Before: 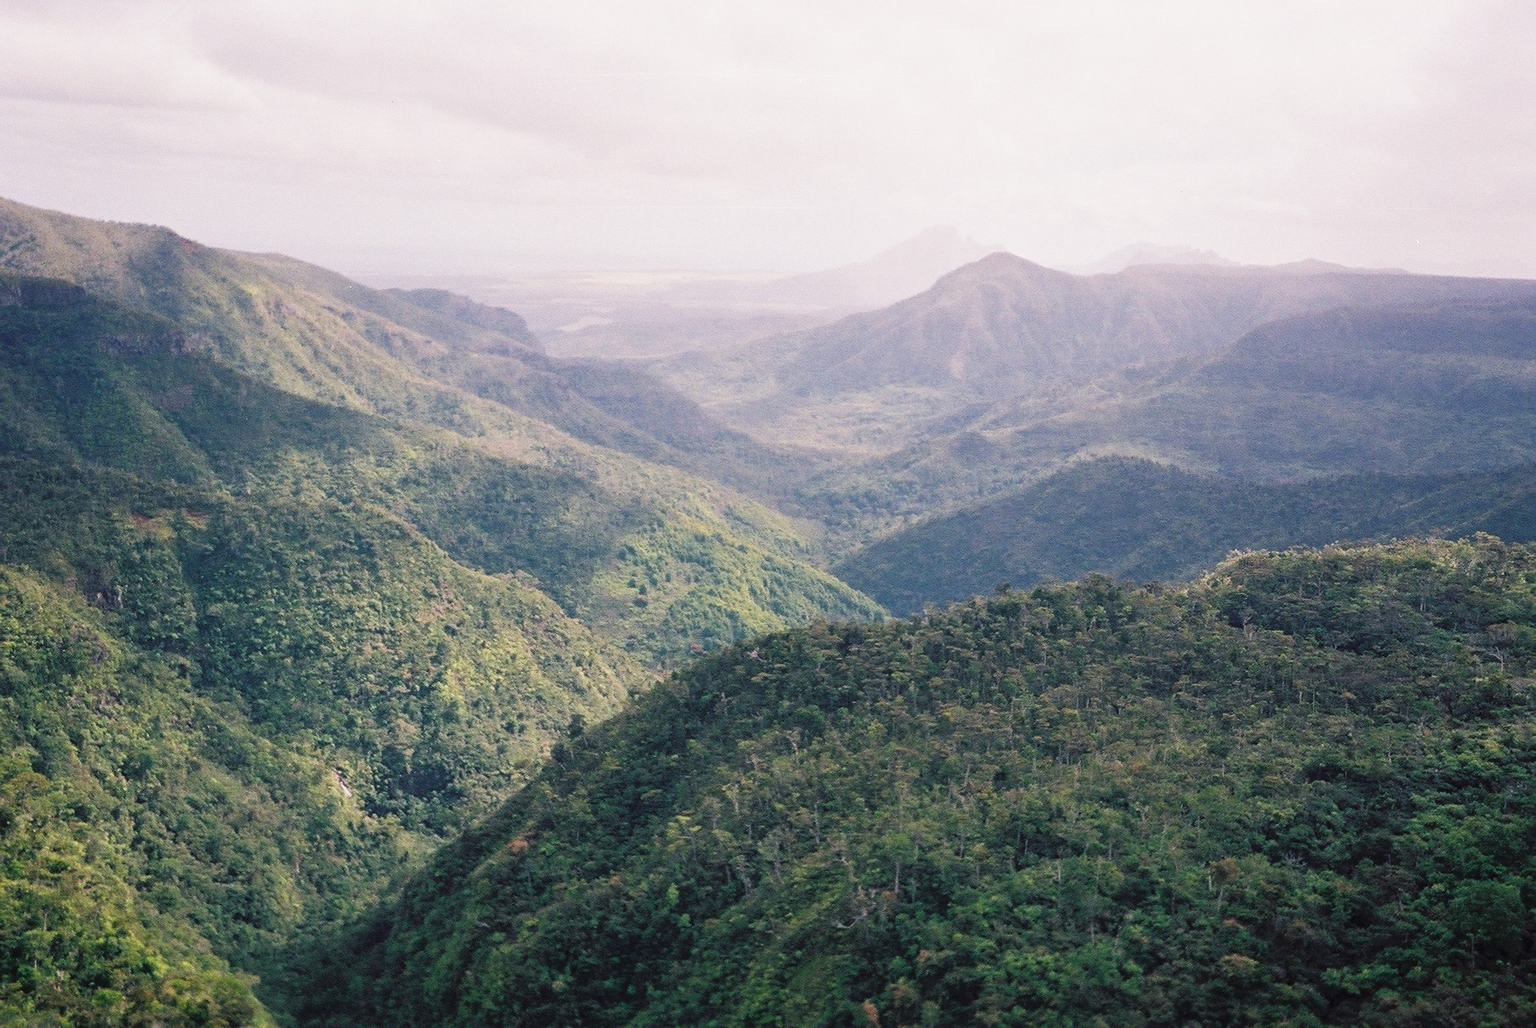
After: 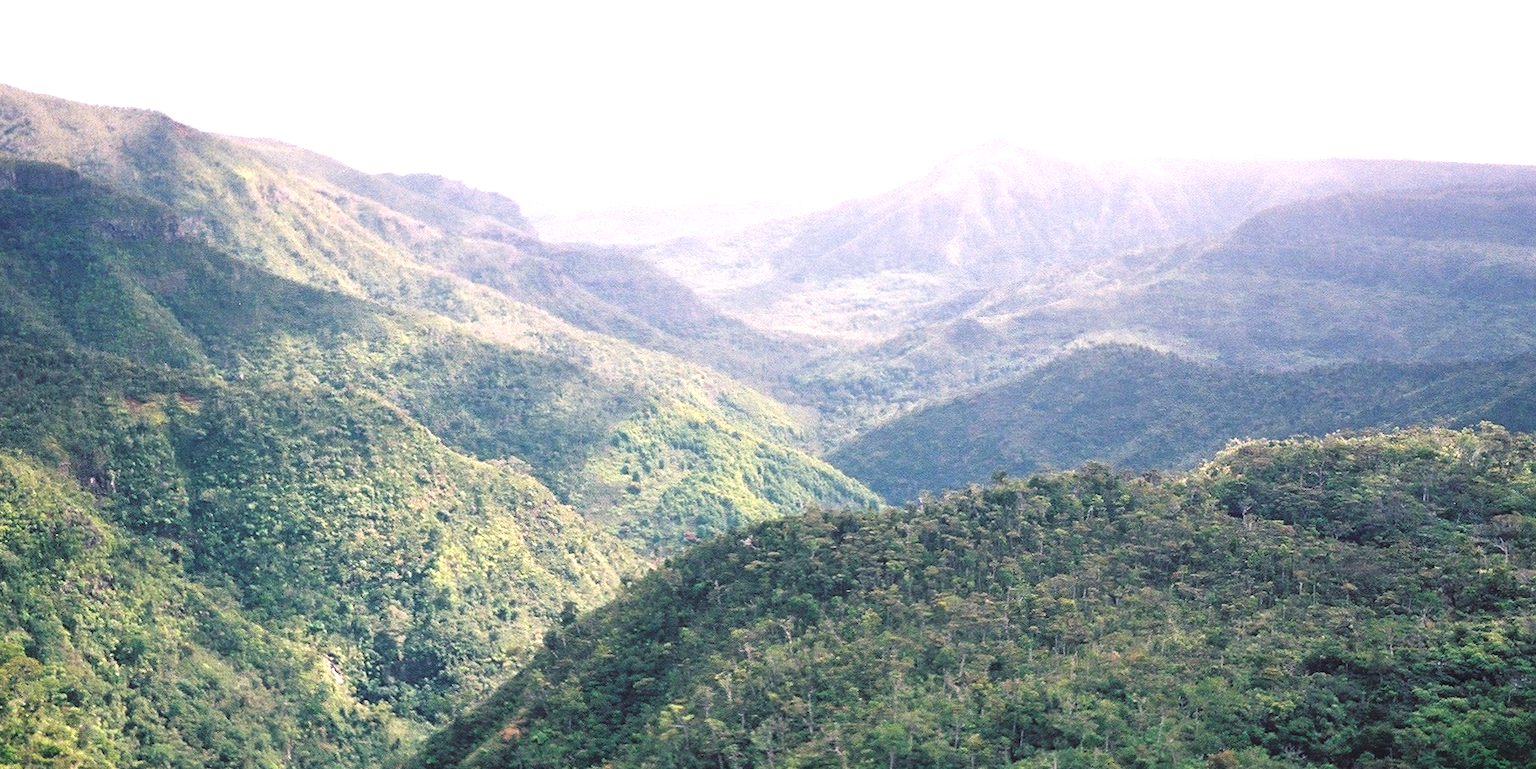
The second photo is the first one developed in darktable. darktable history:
rotate and perspective: rotation 0.192°, lens shift (horizontal) -0.015, crop left 0.005, crop right 0.996, crop top 0.006, crop bottom 0.99
exposure: black level correction 0, exposure 0.9 EV, compensate highlight preservation false
crop: top 11.038%, bottom 13.962%
